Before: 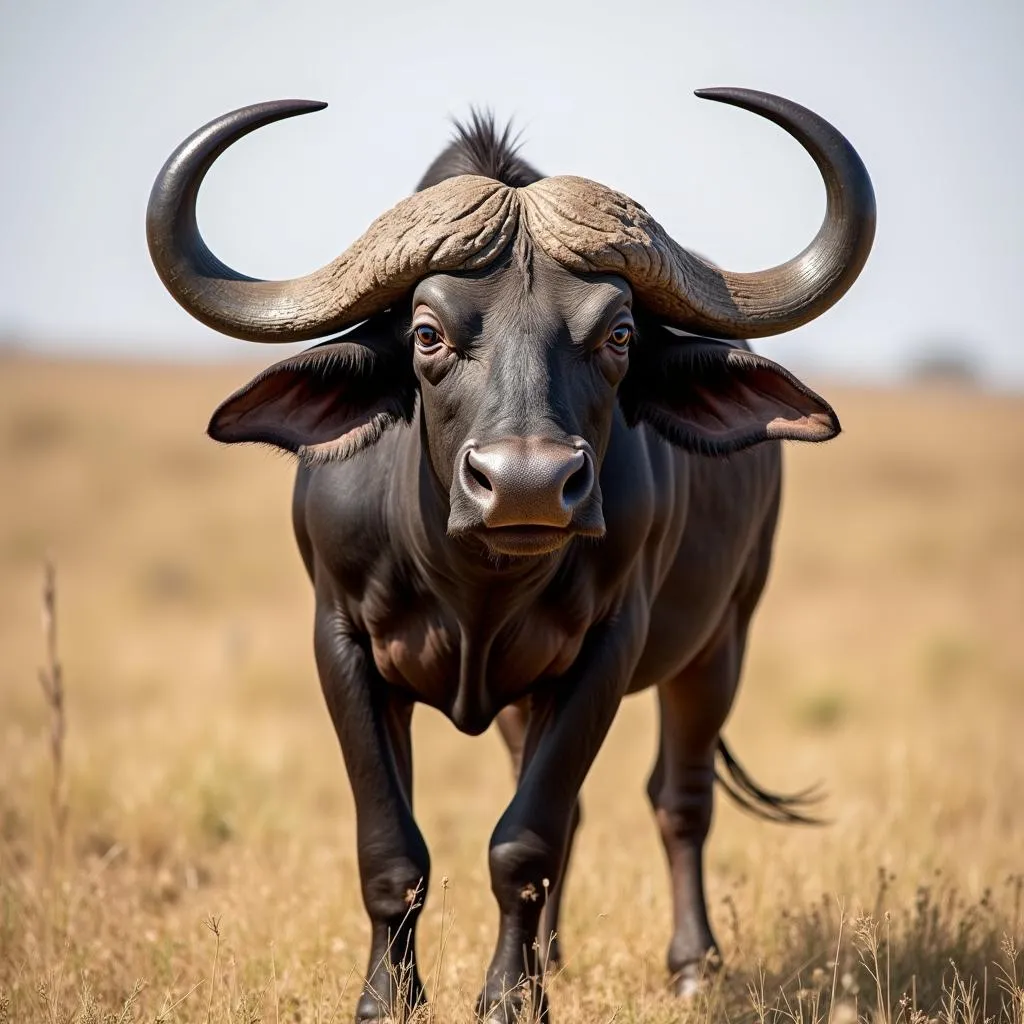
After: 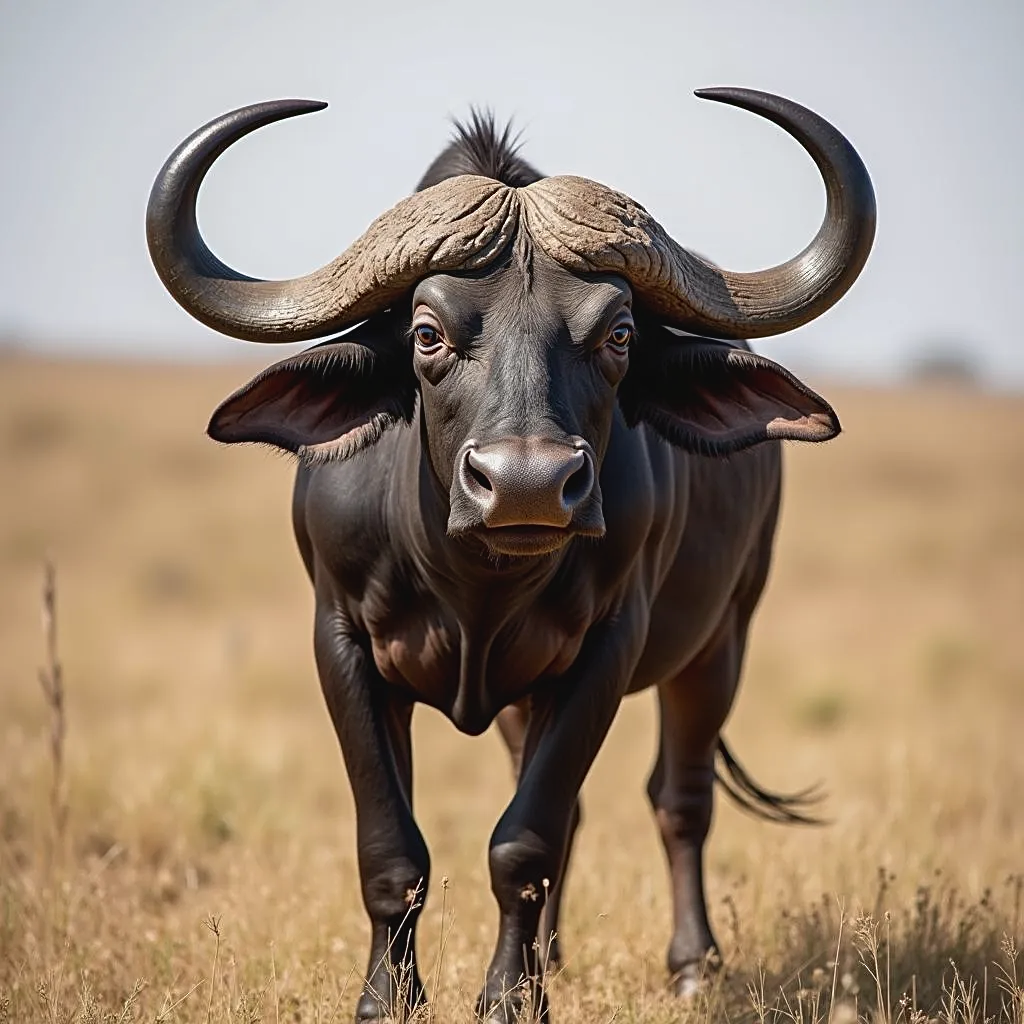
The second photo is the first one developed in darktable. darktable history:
contrast brightness saturation: contrast -0.08, brightness -0.04, saturation -0.11
sharpen: on, module defaults
